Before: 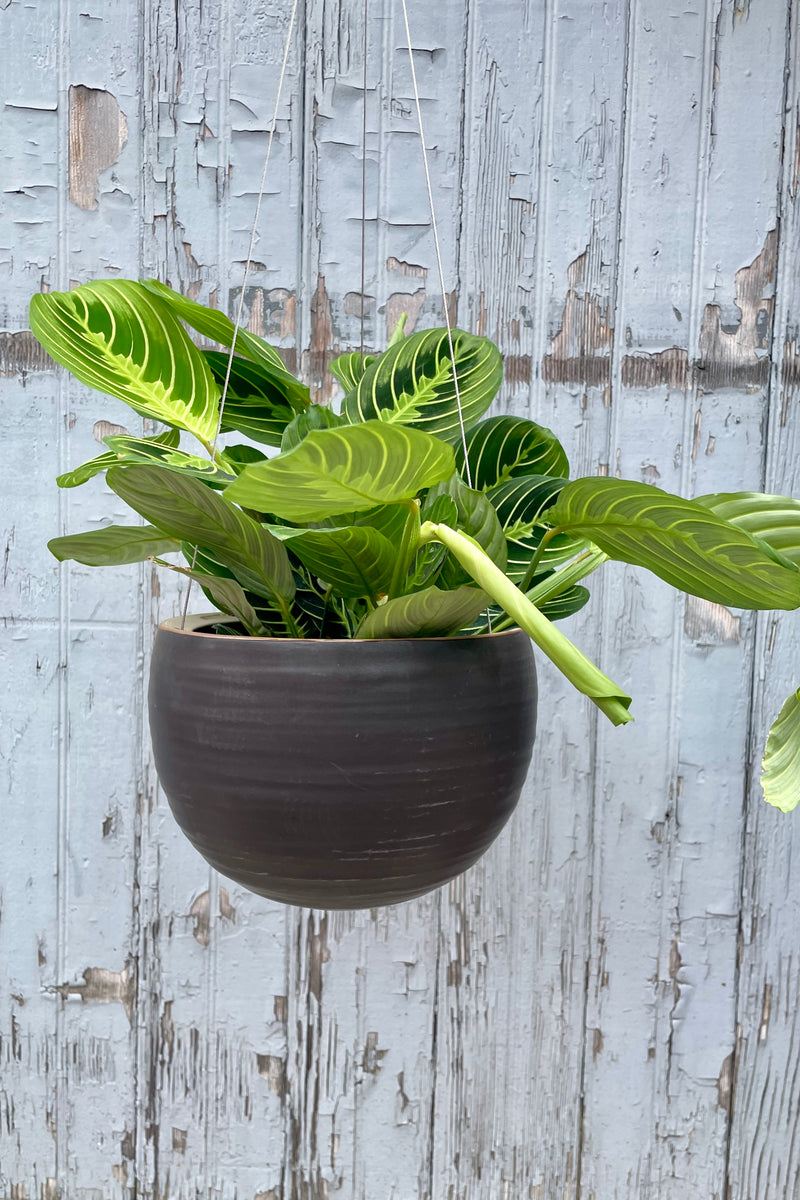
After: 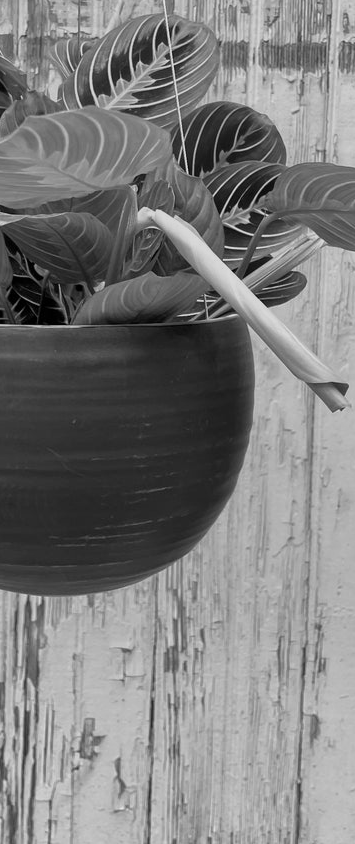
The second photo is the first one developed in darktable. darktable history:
white balance: emerald 1
color balance rgb: hue shift 180°, global vibrance 50%, contrast 0.32%
contrast brightness saturation: saturation -0.1
crop: left 35.432%, top 26.233%, right 20.145%, bottom 3.432%
monochrome: a -92.57, b 58.91
